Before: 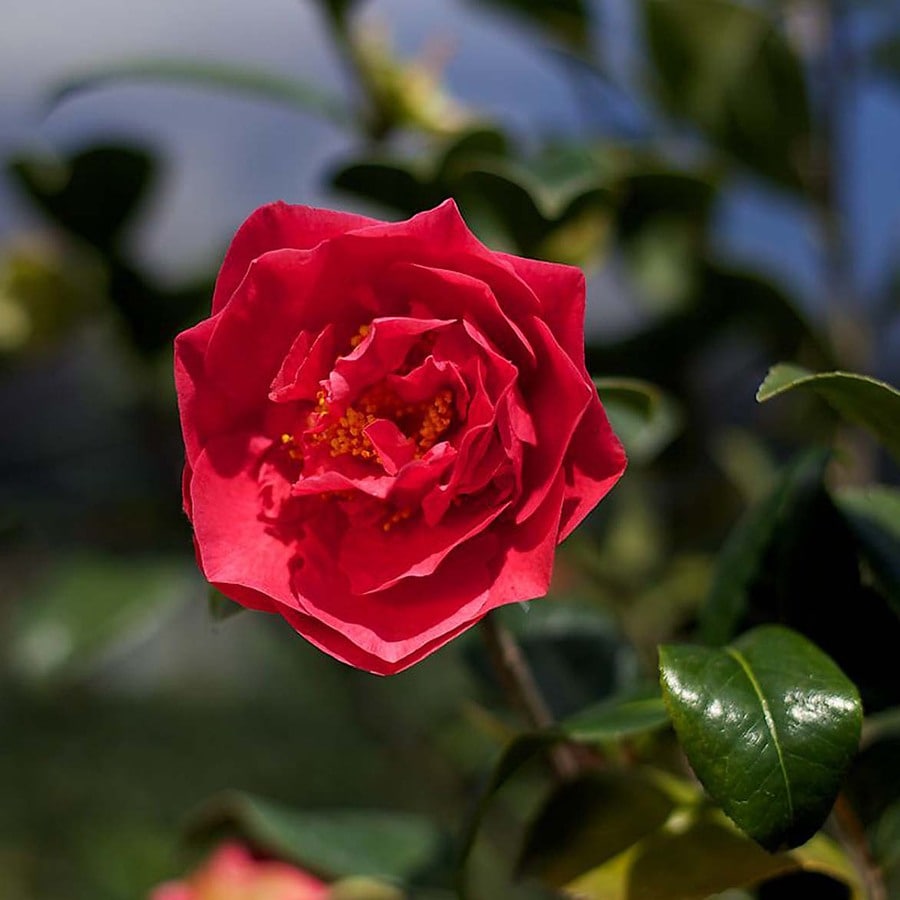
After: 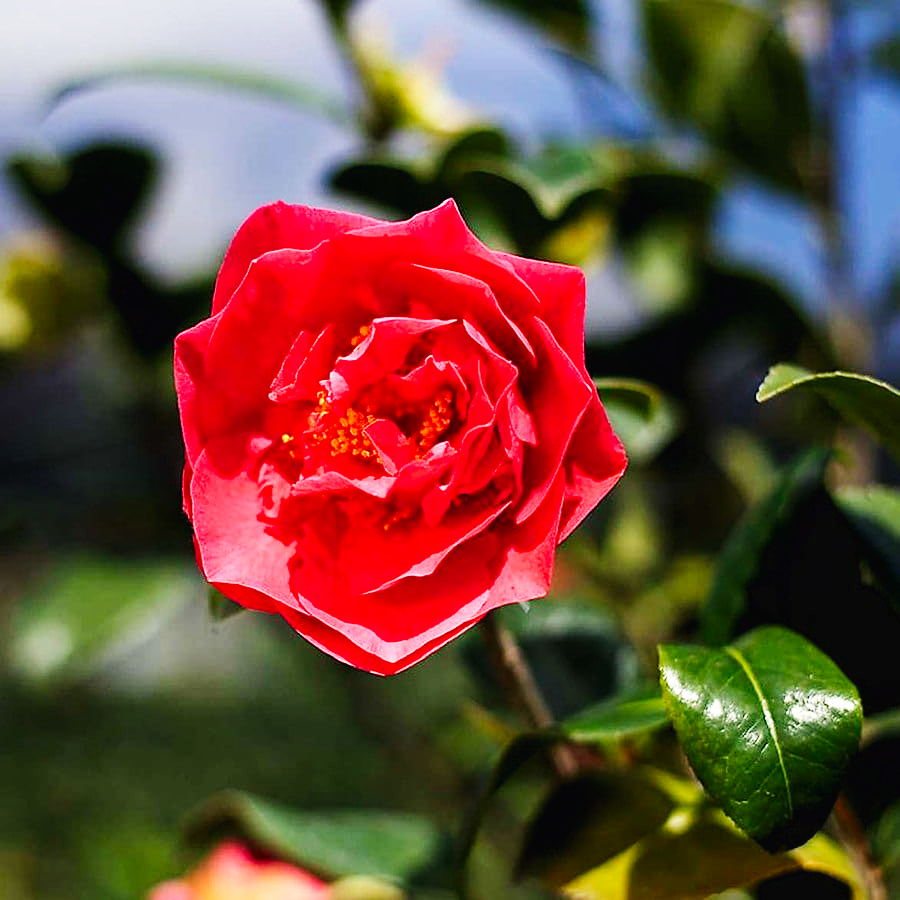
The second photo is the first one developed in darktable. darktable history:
base curve: curves: ch0 [(0, 0.003) (0.001, 0.002) (0.006, 0.004) (0.02, 0.022) (0.048, 0.086) (0.094, 0.234) (0.162, 0.431) (0.258, 0.629) (0.385, 0.8) (0.548, 0.918) (0.751, 0.988) (1, 1)], preserve colors none
sharpen: amount 0.2
